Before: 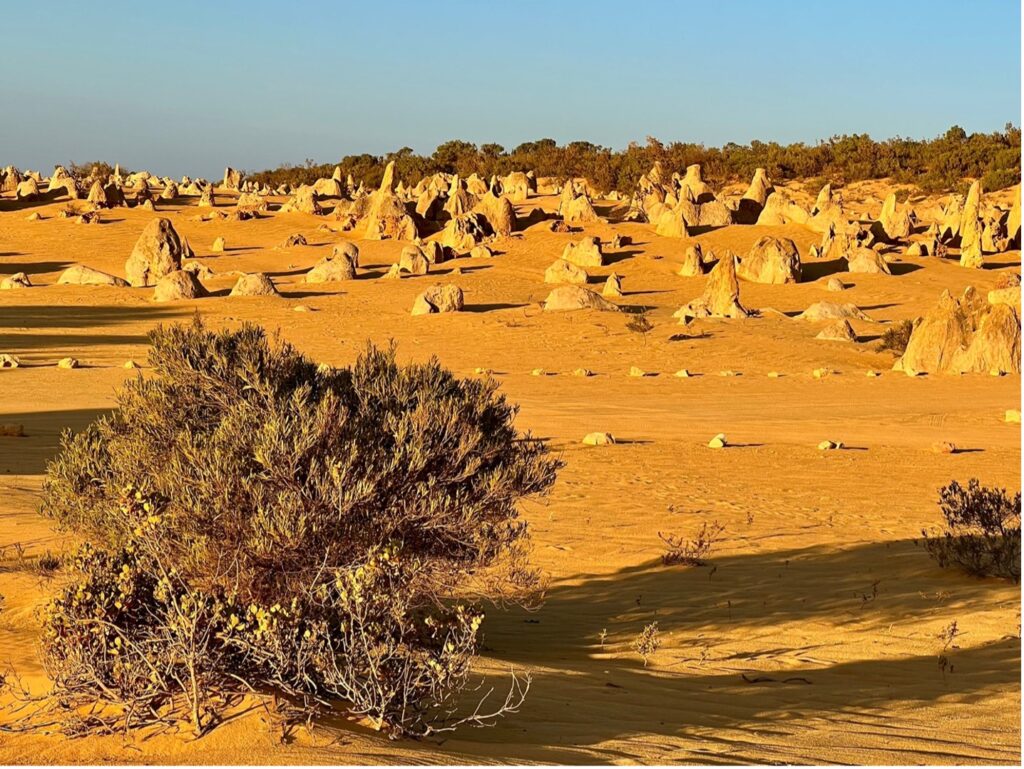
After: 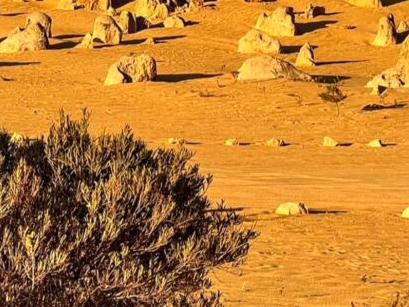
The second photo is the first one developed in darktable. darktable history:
exposure: black level correction -0.003, exposure 0.04 EV, compensate highlight preservation false
crop: left 30%, top 30%, right 30%, bottom 30%
local contrast: on, module defaults
